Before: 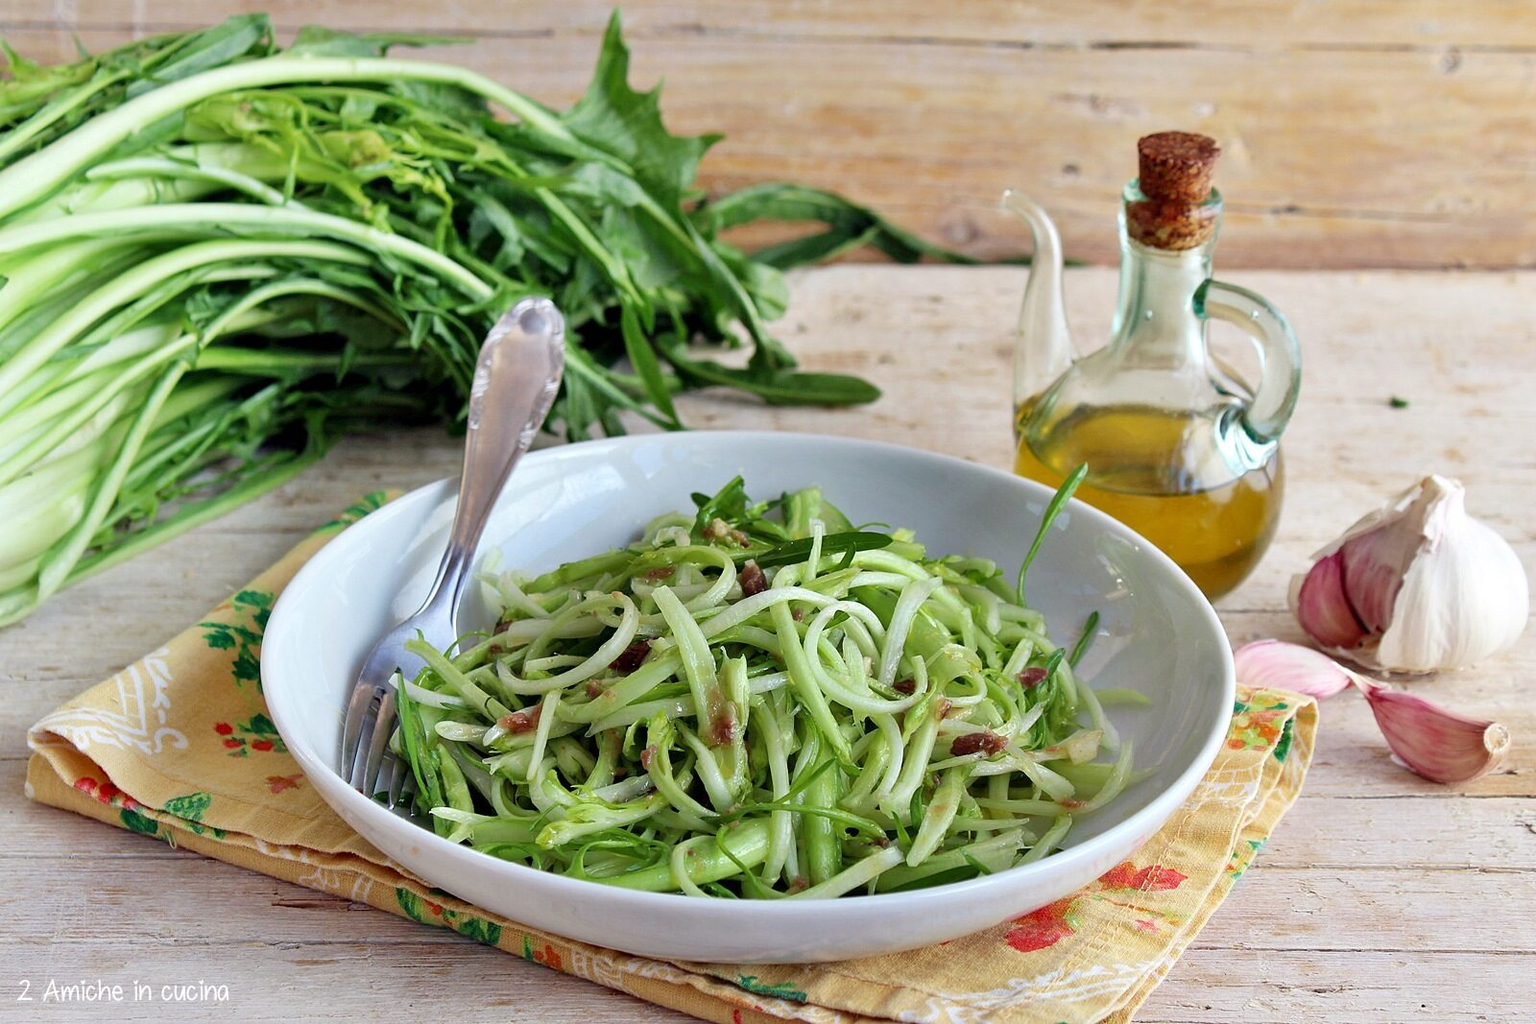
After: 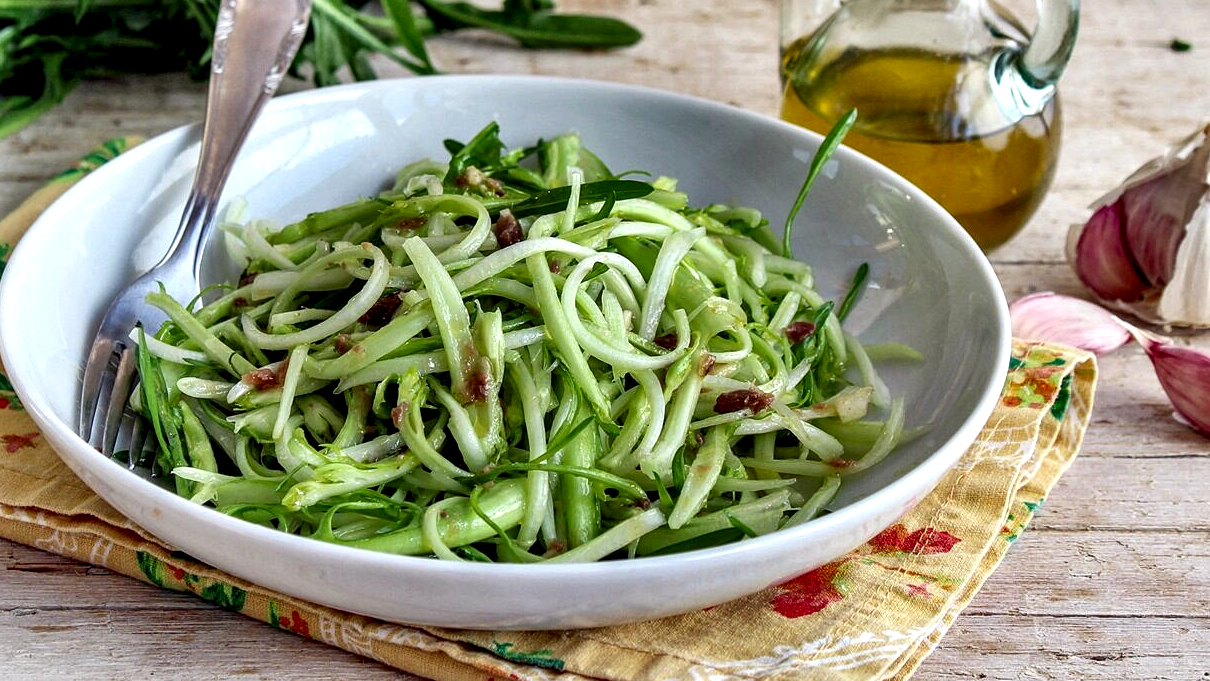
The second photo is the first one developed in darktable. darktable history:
crop and rotate: left 17.299%, top 35.115%, right 7.015%, bottom 1.024%
local contrast: highlights 60%, shadows 60%, detail 160%
contrast brightness saturation: contrast 0.04, saturation 0.07
shadows and highlights: shadows 5, soften with gaussian
